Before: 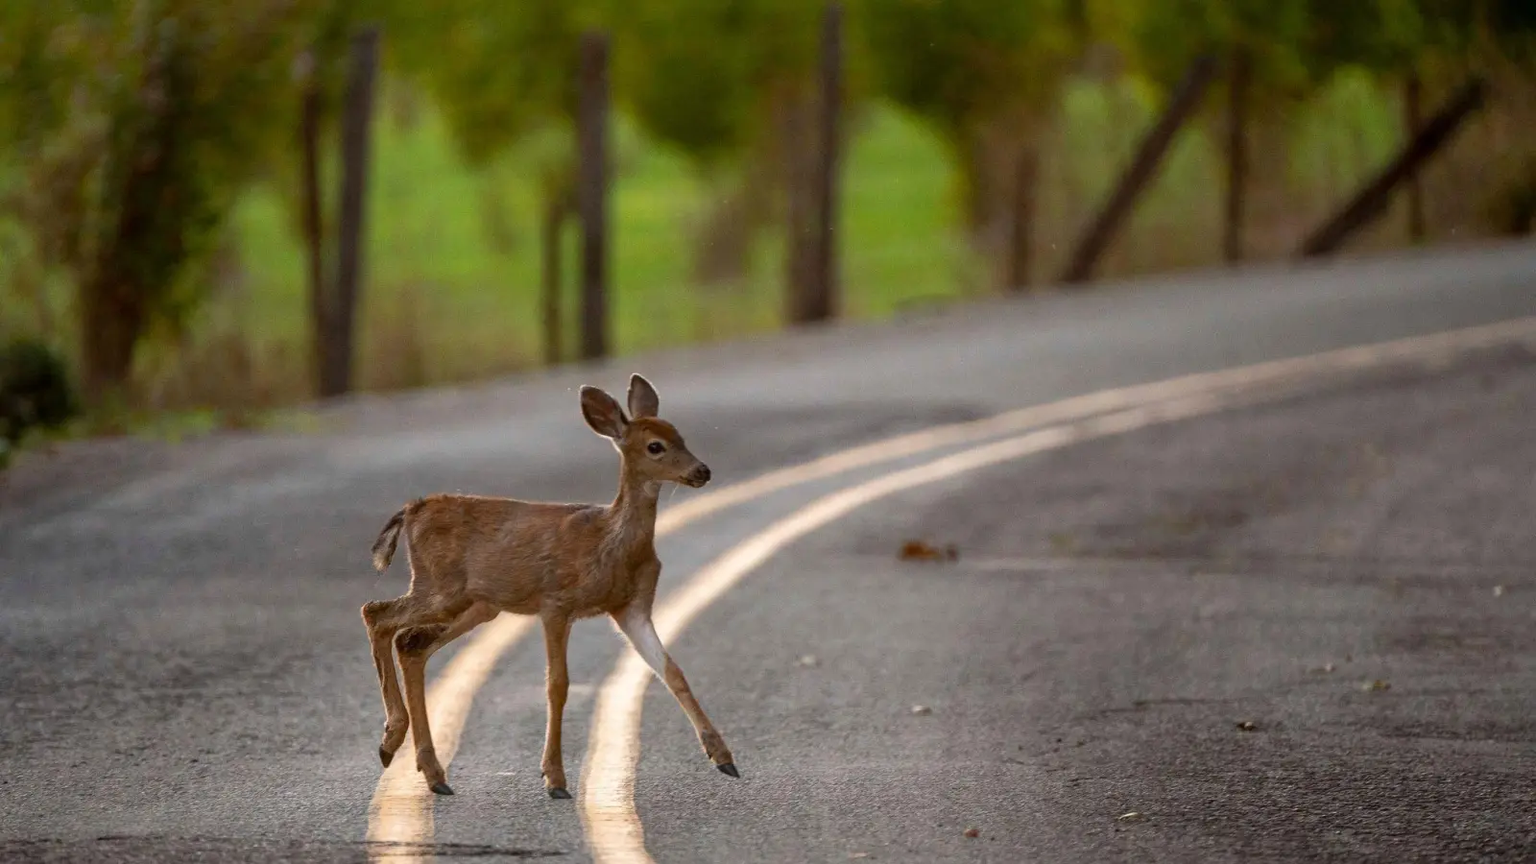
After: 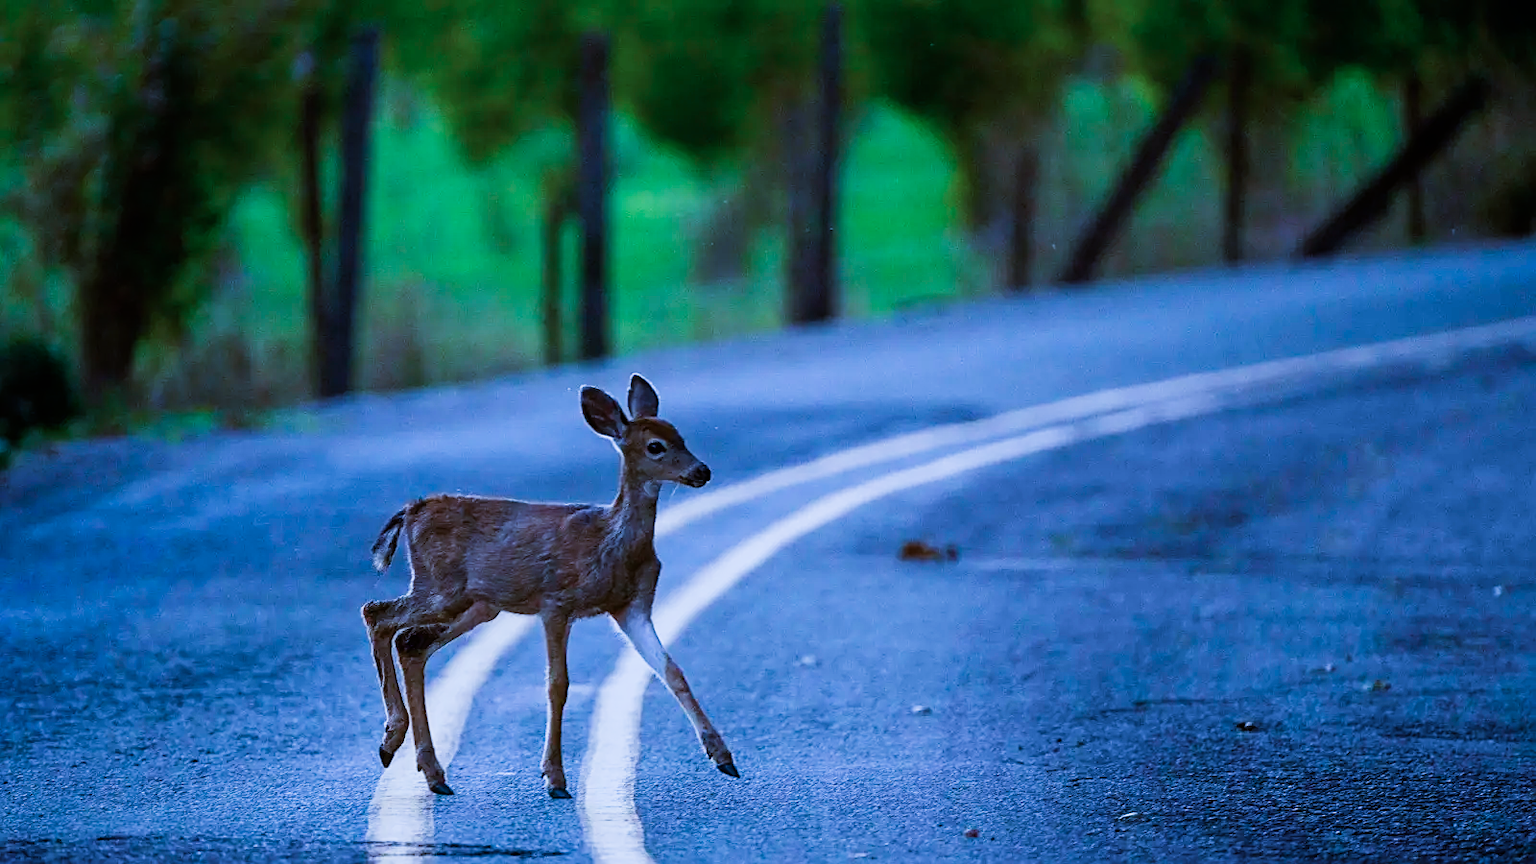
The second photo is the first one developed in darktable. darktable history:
sigmoid: contrast 1.8
sharpen: on, module defaults
color calibration: illuminant as shot in camera, x 0.462, y 0.419, temperature 2651.64 K
